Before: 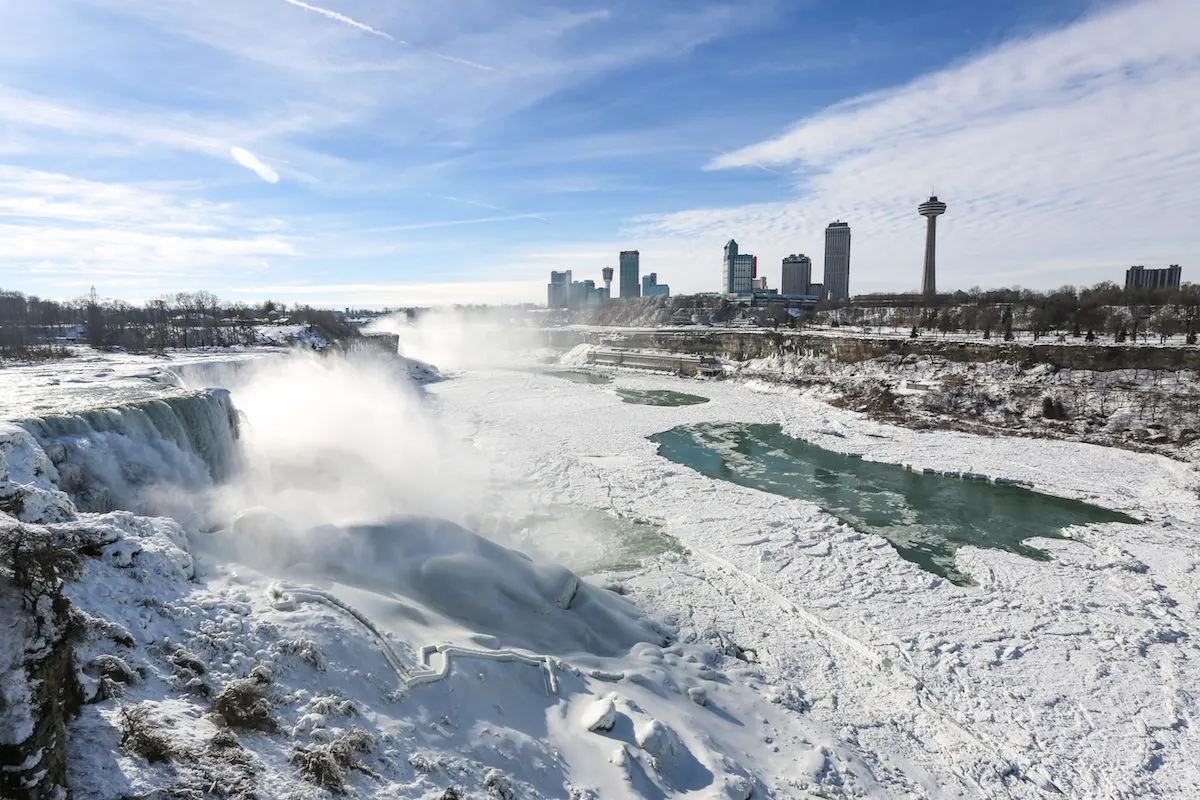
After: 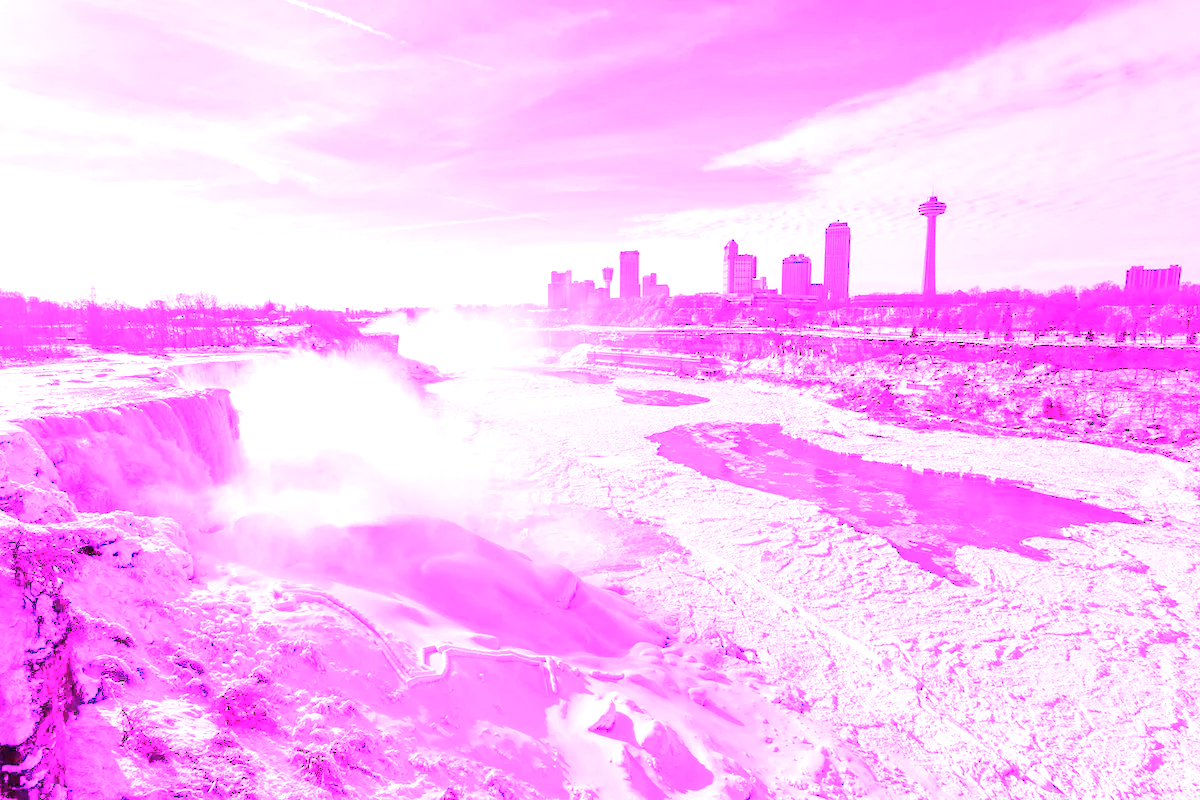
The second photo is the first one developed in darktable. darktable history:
white balance: red 8, blue 8
exposure: compensate highlight preservation false
tone equalizer: -8 EV -0.417 EV, -7 EV -0.389 EV, -6 EV -0.333 EV, -5 EV -0.222 EV, -3 EV 0.222 EV, -2 EV 0.333 EV, -1 EV 0.389 EV, +0 EV 0.417 EV, edges refinement/feathering 500, mask exposure compensation -1.57 EV, preserve details no
